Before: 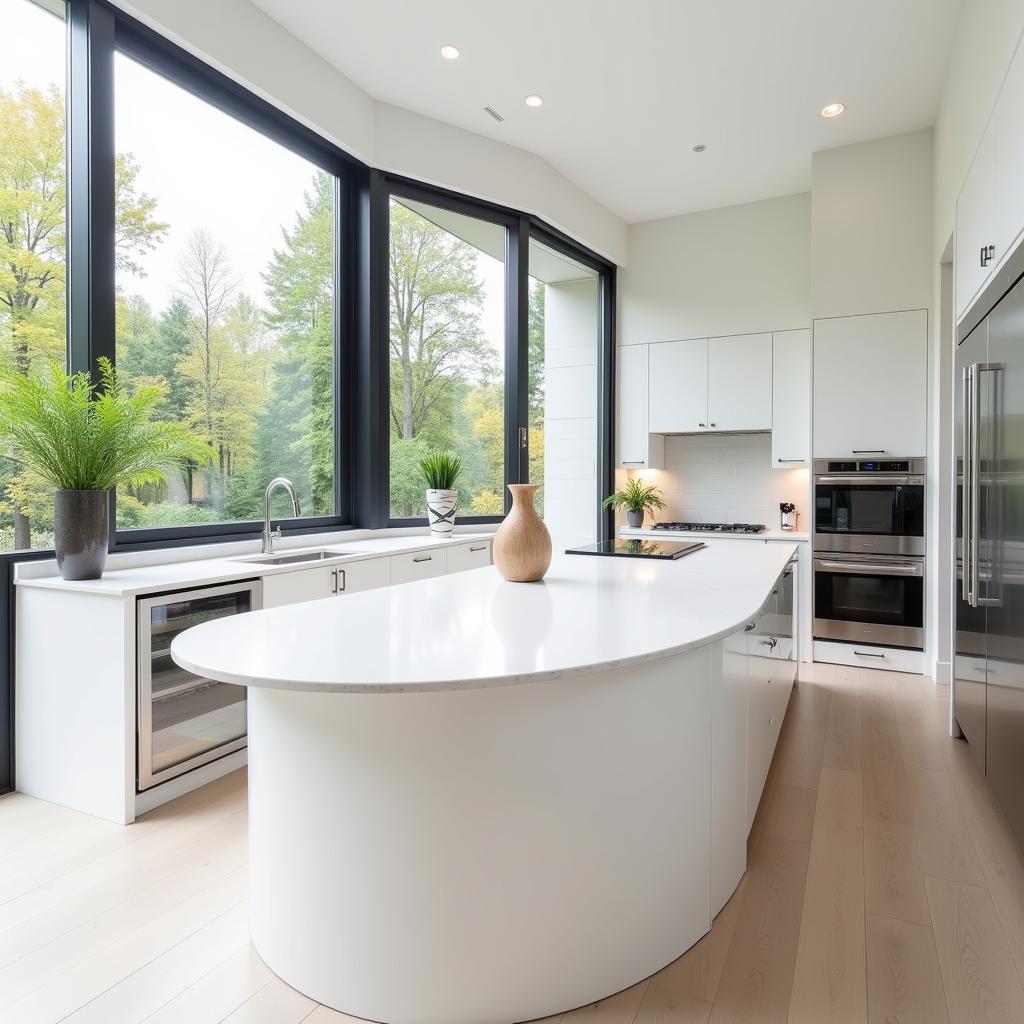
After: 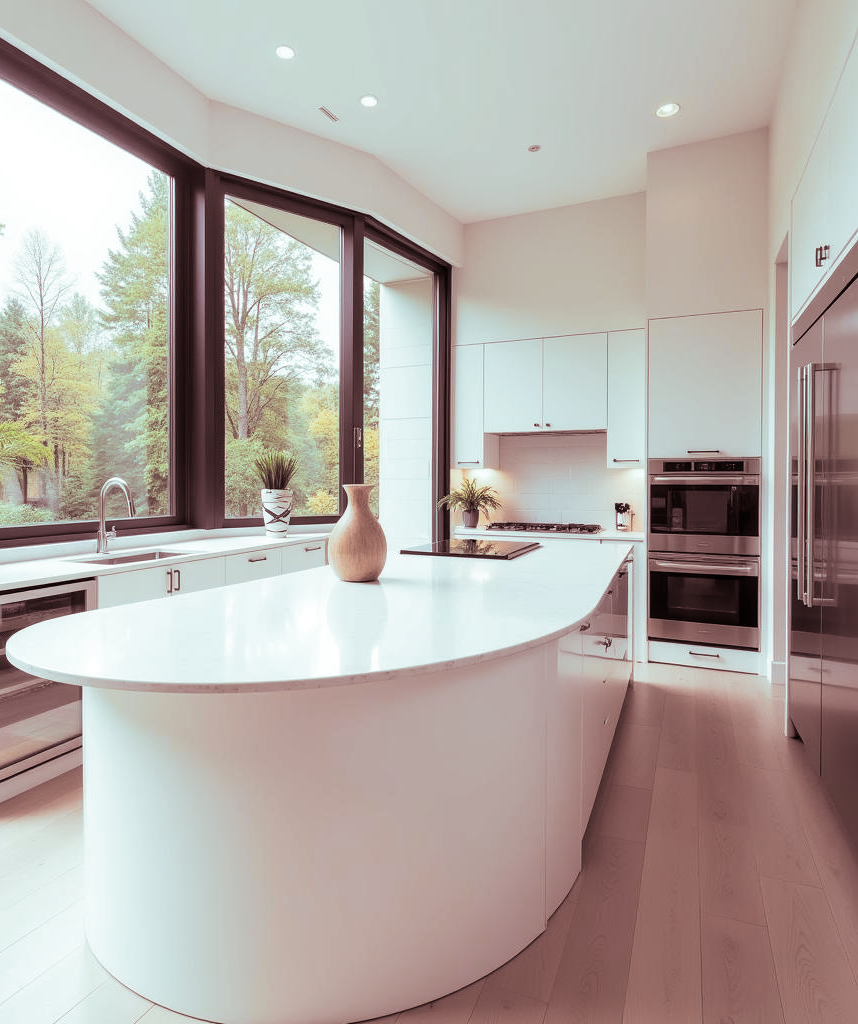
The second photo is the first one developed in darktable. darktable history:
crop: left 16.145%
split-toning: shadows › saturation 0.3, highlights › hue 180°, highlights › saturation 0.3, compress 0%
